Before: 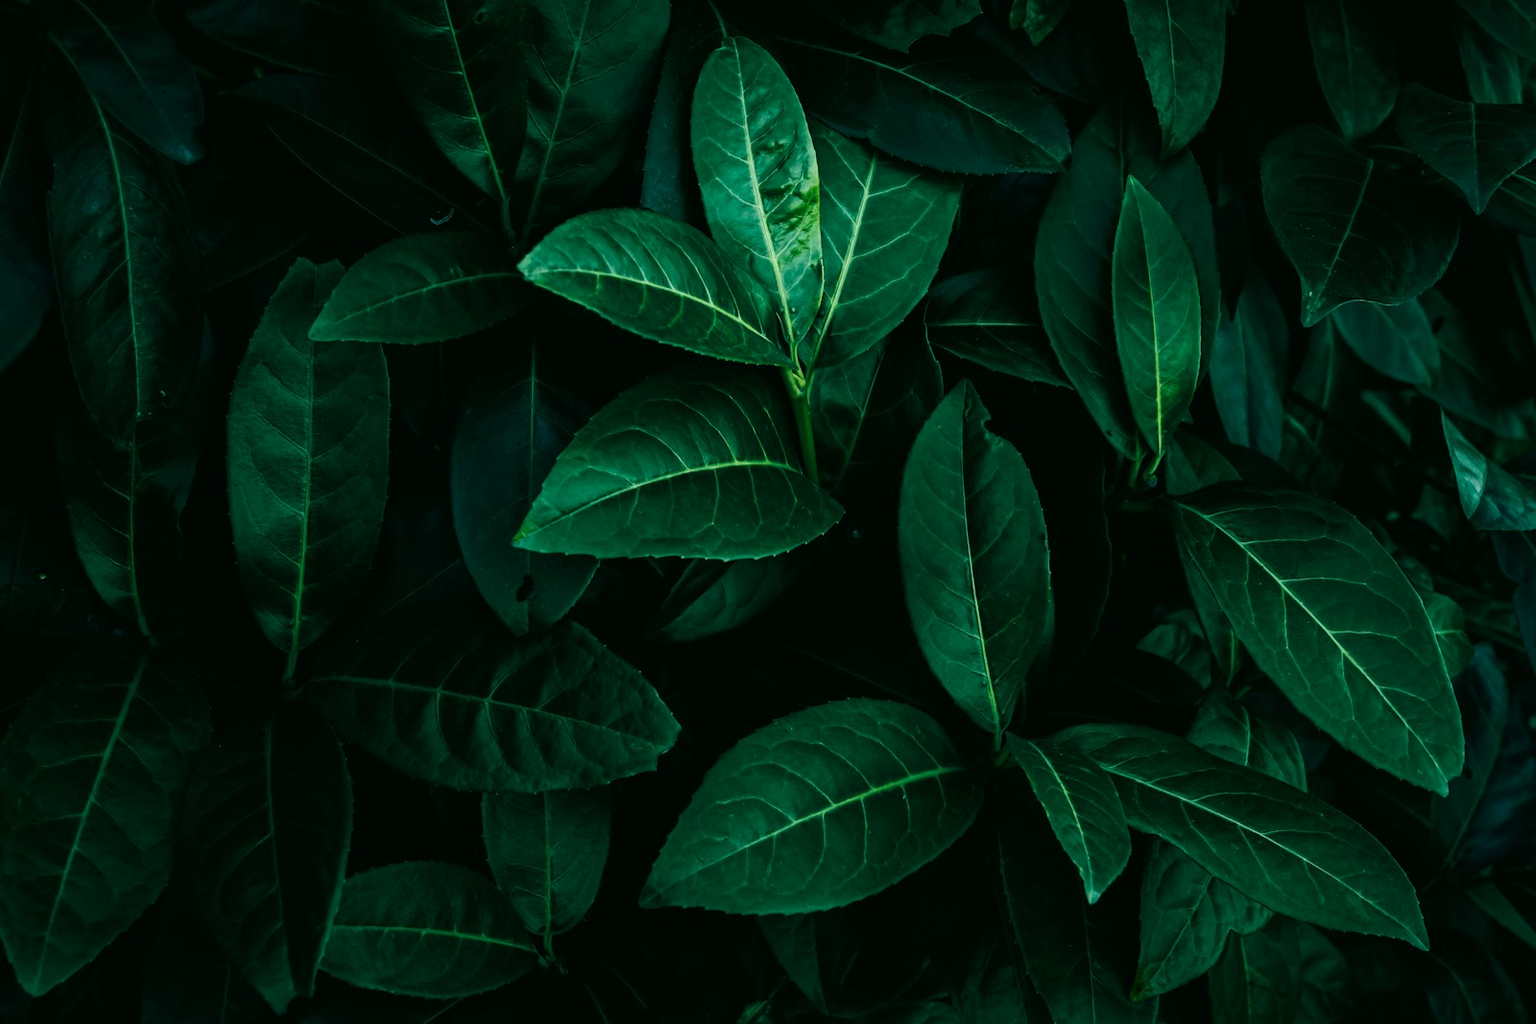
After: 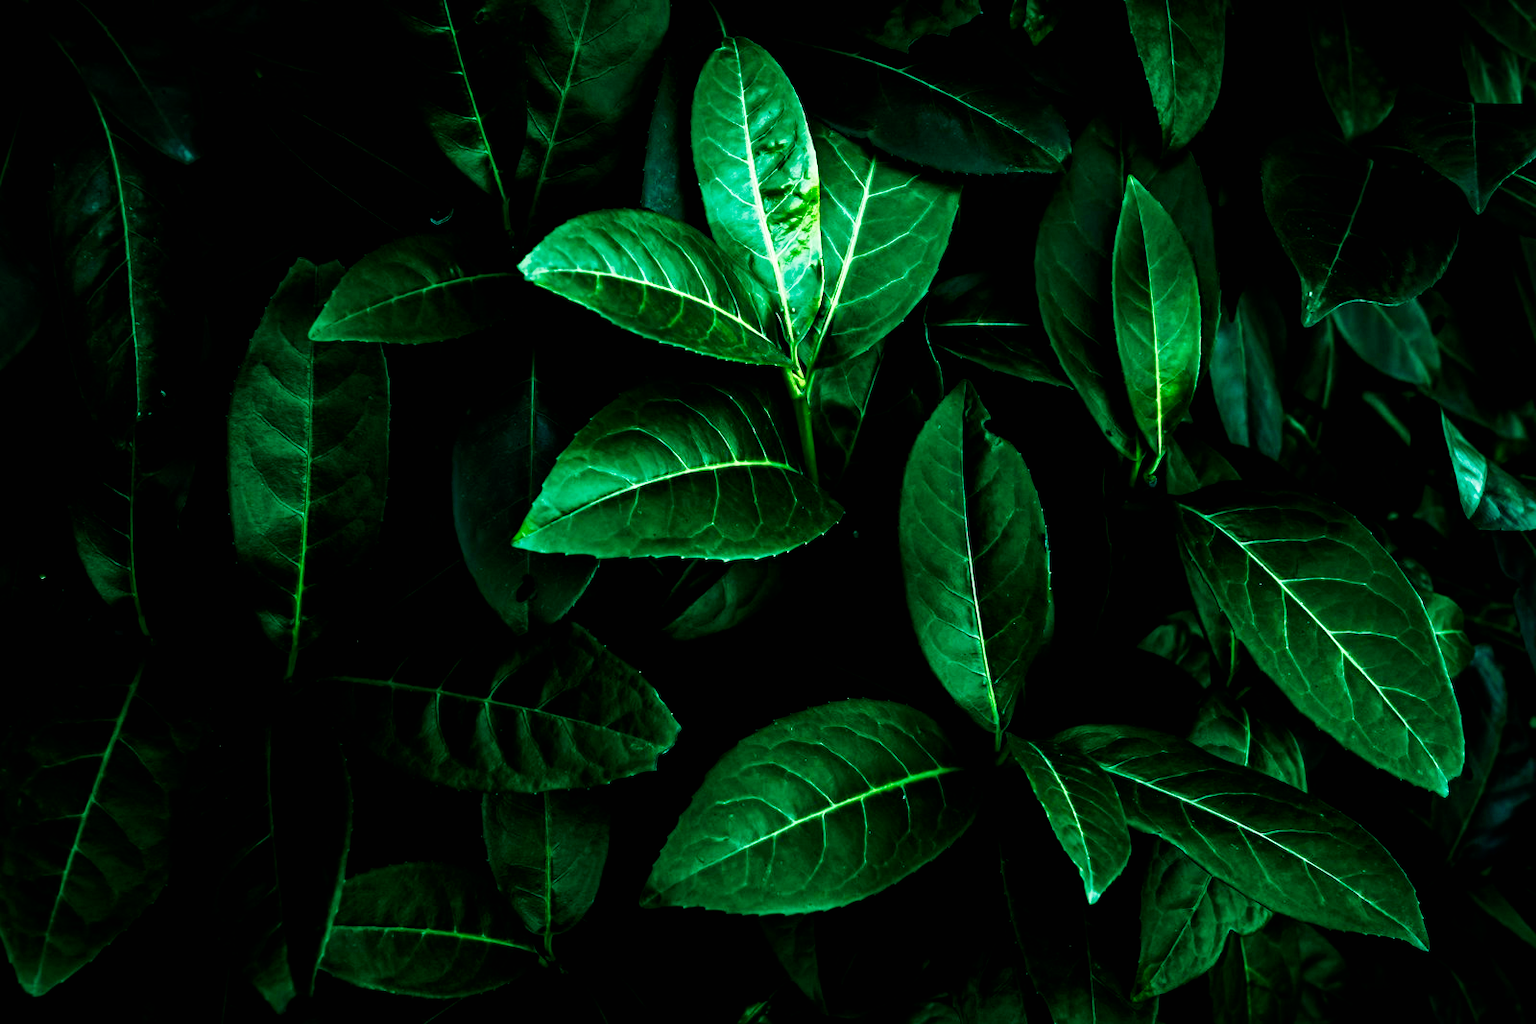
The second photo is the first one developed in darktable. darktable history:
base curve: curves: ch0 [(0, 0) (0.007, 0.004) (0.027, 0.03) (0.046, 0.07) (0.207, 0.54) (0.442, 0.872) (0.673, 0.972) (1, 1)], preserve colors none
exposure: black level correction 0.005, exposure 0.286 EV, compensate highlight preservation false
